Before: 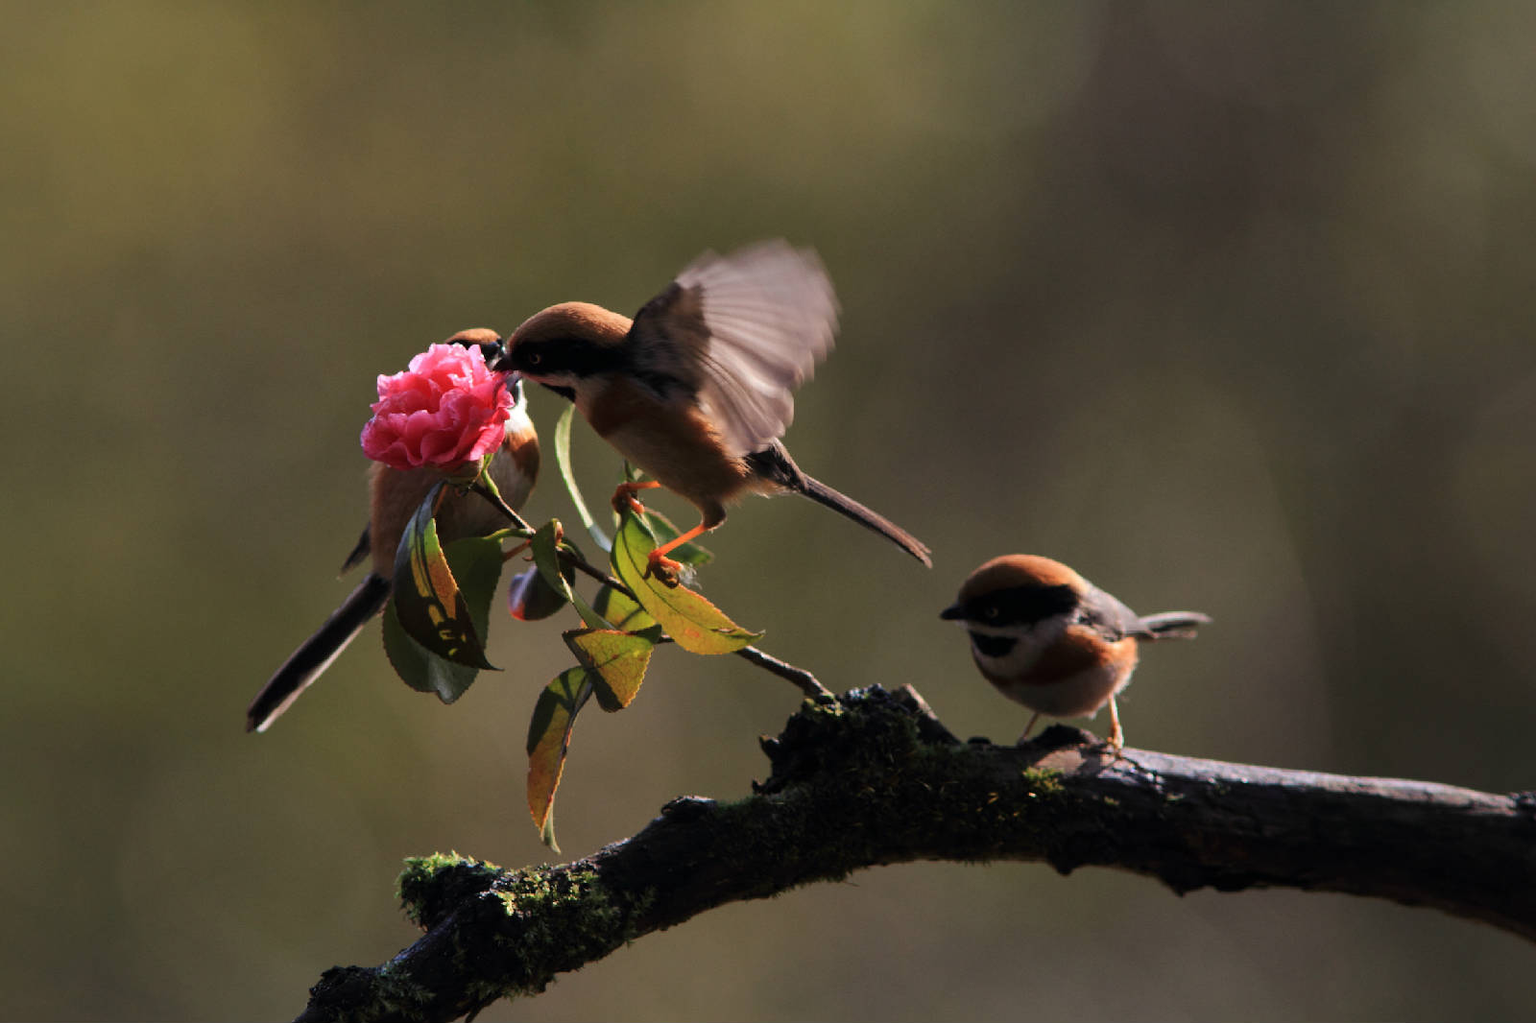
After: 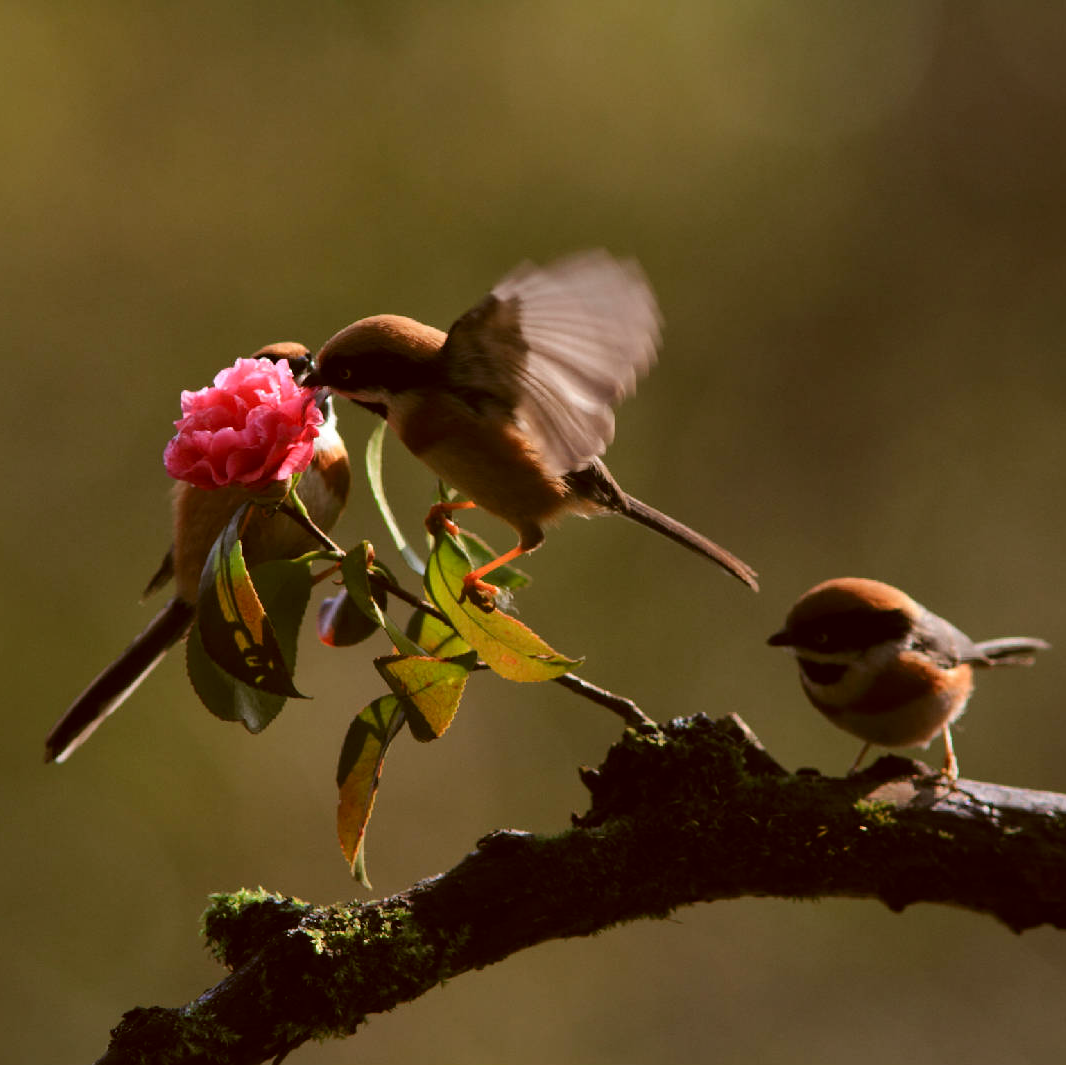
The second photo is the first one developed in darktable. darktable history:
tone equalizer: on, module defaults
color correction: highlights a* -0.357, highlights b* 0.182, shadows a* 5.05, shadows b* 20.13
crop and rotate: left 13.34%, right 19.978%
